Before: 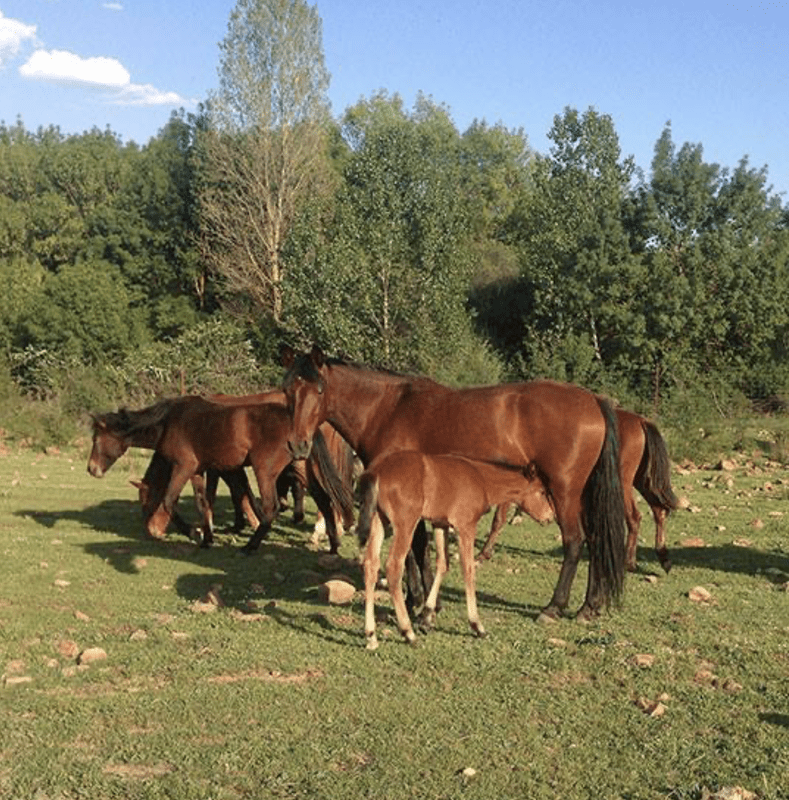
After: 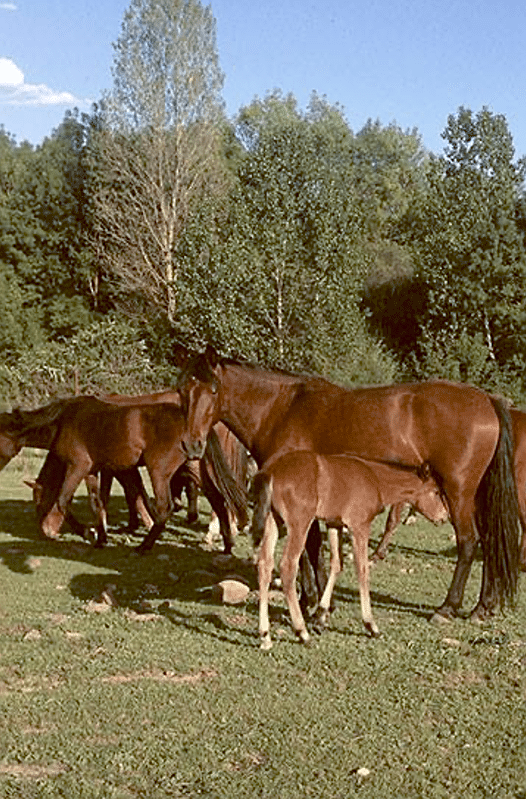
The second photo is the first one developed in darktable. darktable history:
crop and rotate: left 13.537%, right 19.796%
contrast brightness saturation: saturation -0.17
color balance: lift [1, 1.015, 1.004, 0.985], gamma [1, 0.958, 0.971, 1.042], gain [1, 0.956, 0.977, 1.044]
sharpen: on, module defaults
